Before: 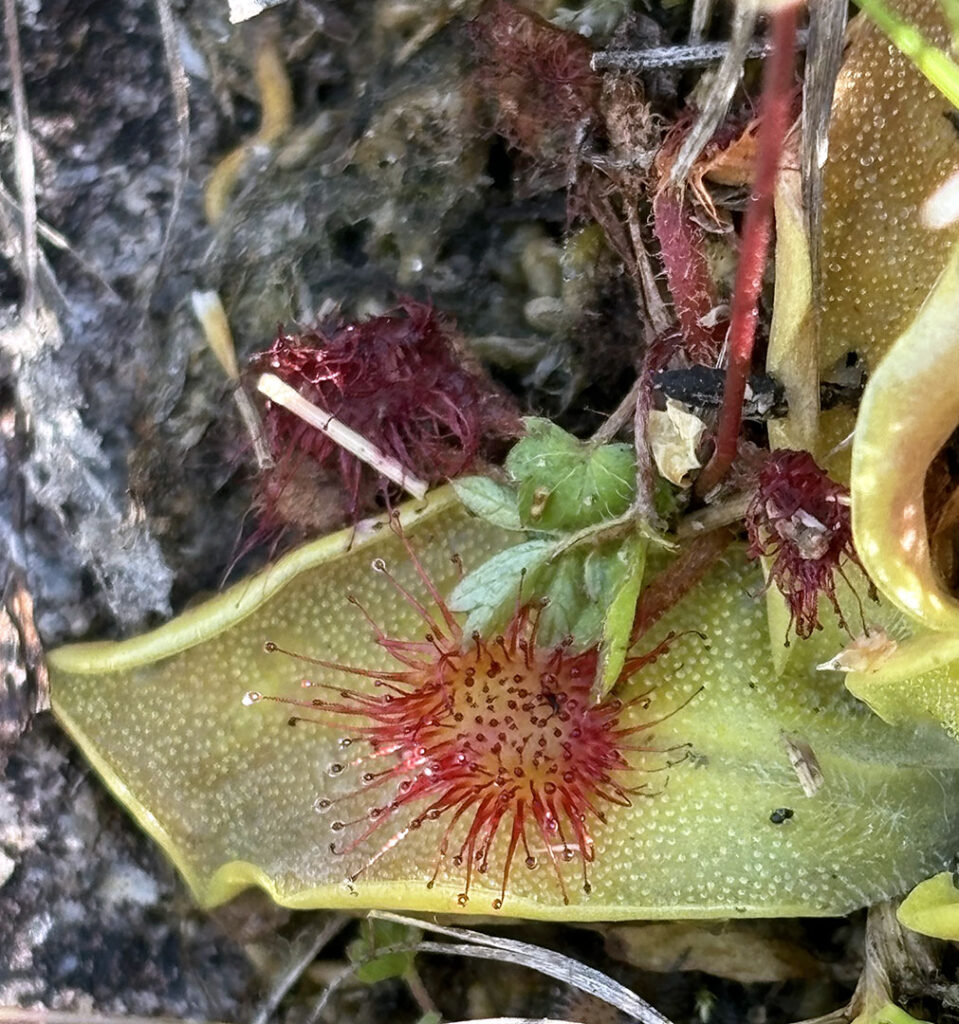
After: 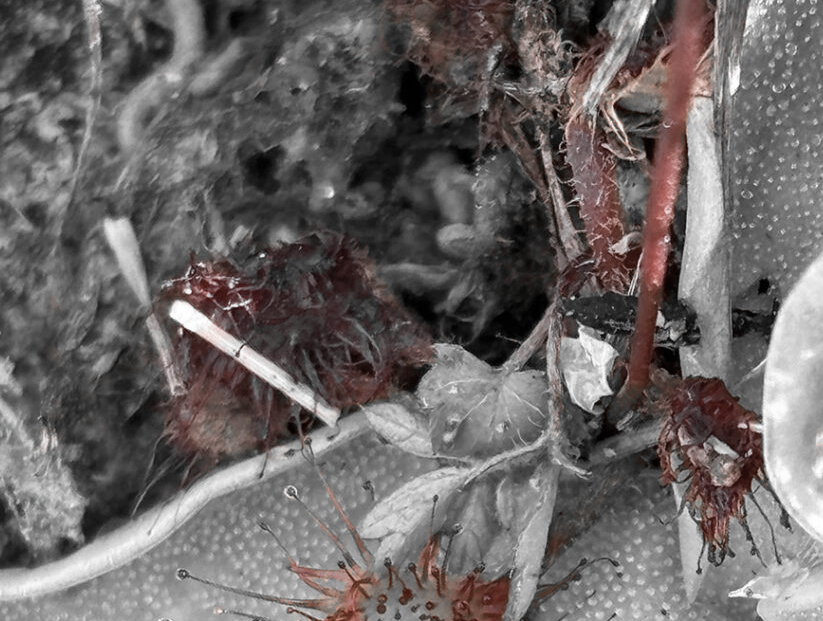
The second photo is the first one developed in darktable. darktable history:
crop and rotate: left 9.252%, top 7.183%, right 4.902%, bottom 32.078%
color zones: curves: ch1 [(0, 0.006) (0.094, 0.285) (0.171, 0.001) (0.429, 0.001) (0.571, 0.003) (0.714, 0.004) (0.857, 0.004) (1, 0.006)]
